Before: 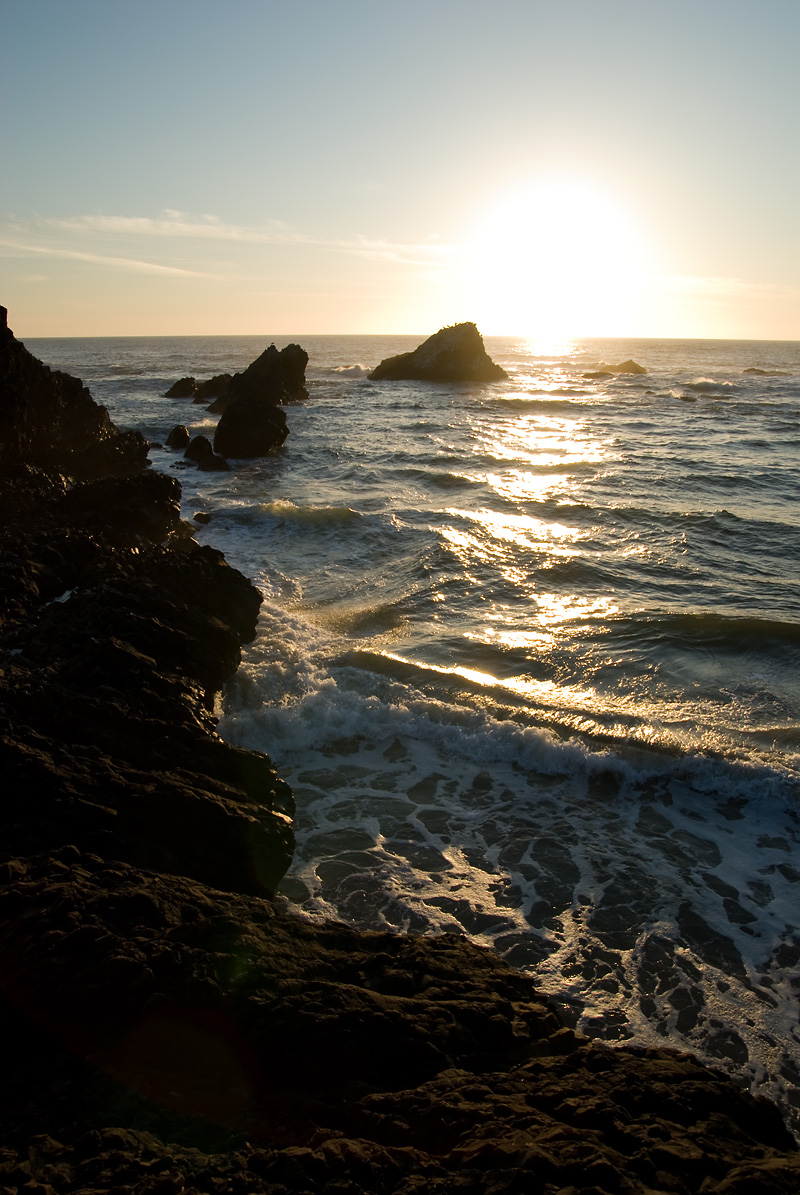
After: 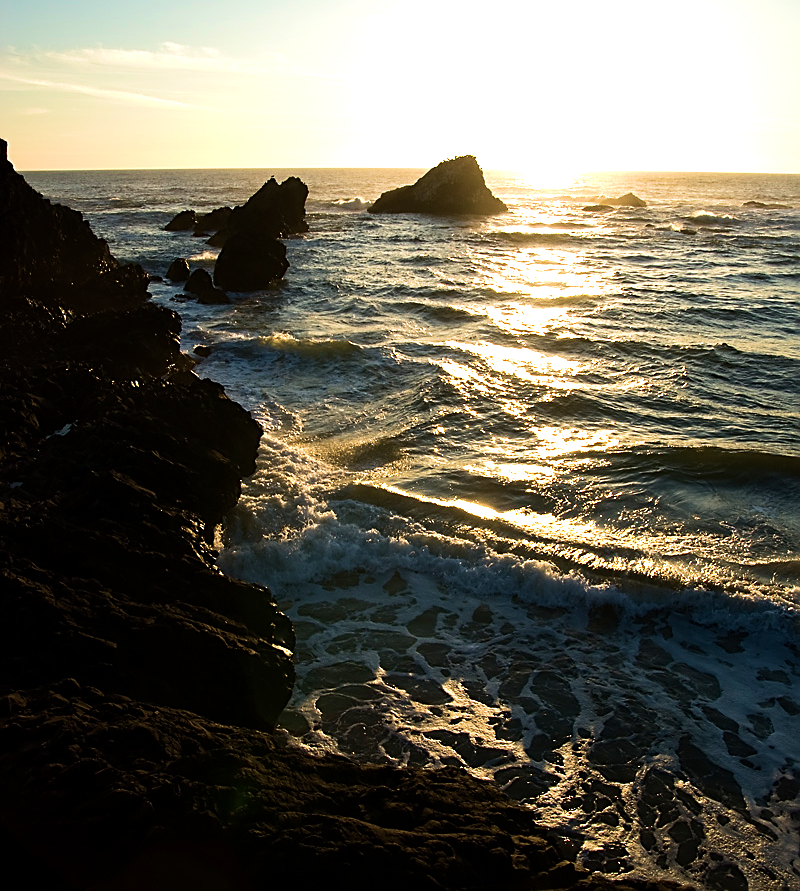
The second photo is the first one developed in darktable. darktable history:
crop: top 14.03%, bottom 11.397%
tone equalizer: -8 EV -0.73 EV, -7 EV -0.686 EV, -6 EV -0.639 EV, -5 EV -0.398 EV, -3 EV 0.392 EV, -2 EV 0.6 EV, -1 EV 0.687 EV, +0 EV 0.748 EV, edges refinement/feathering 500, mask exposure compensation -1.57 EV, preserve details no
velvia: strength 55.82%
sharpen: on, module defaults
